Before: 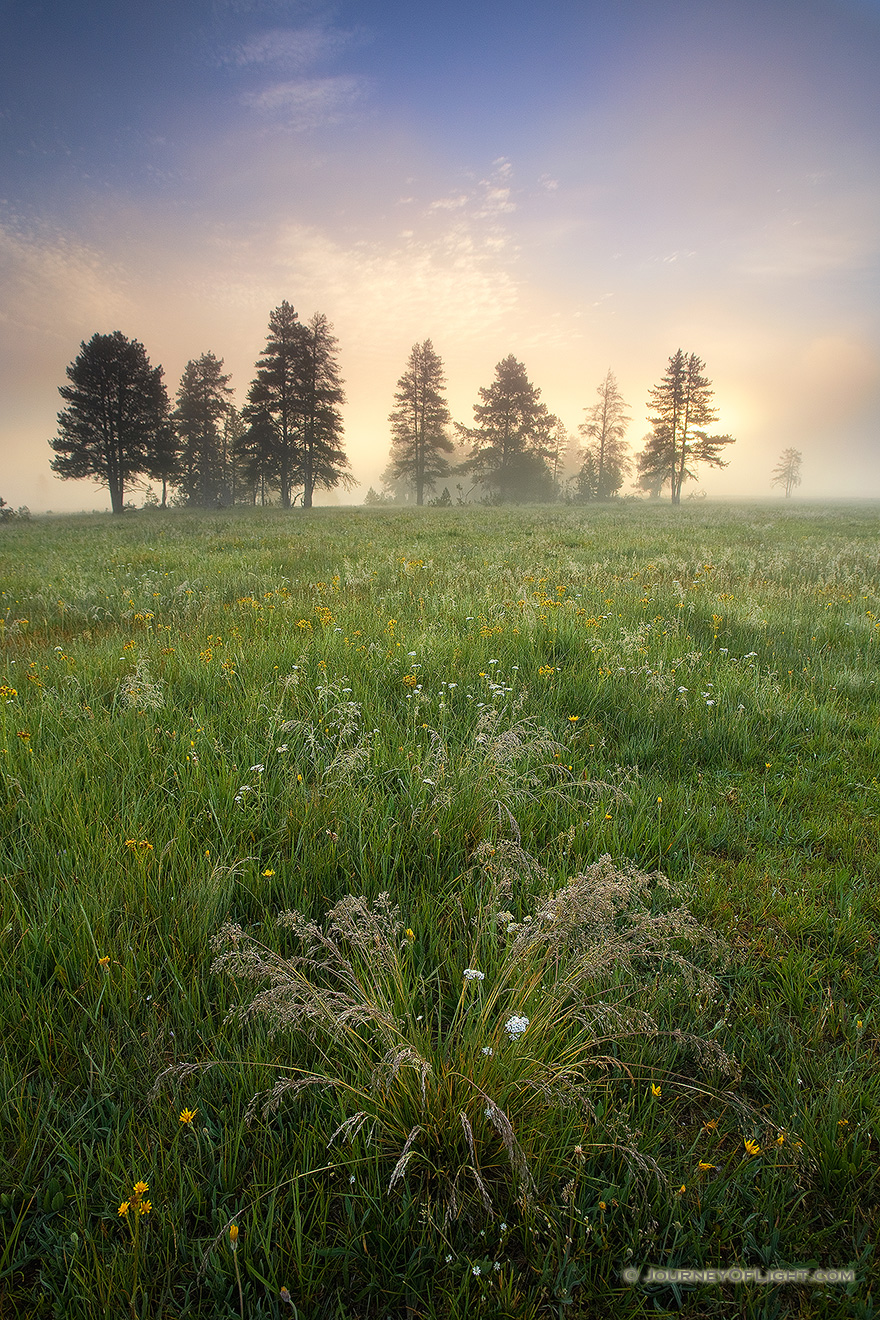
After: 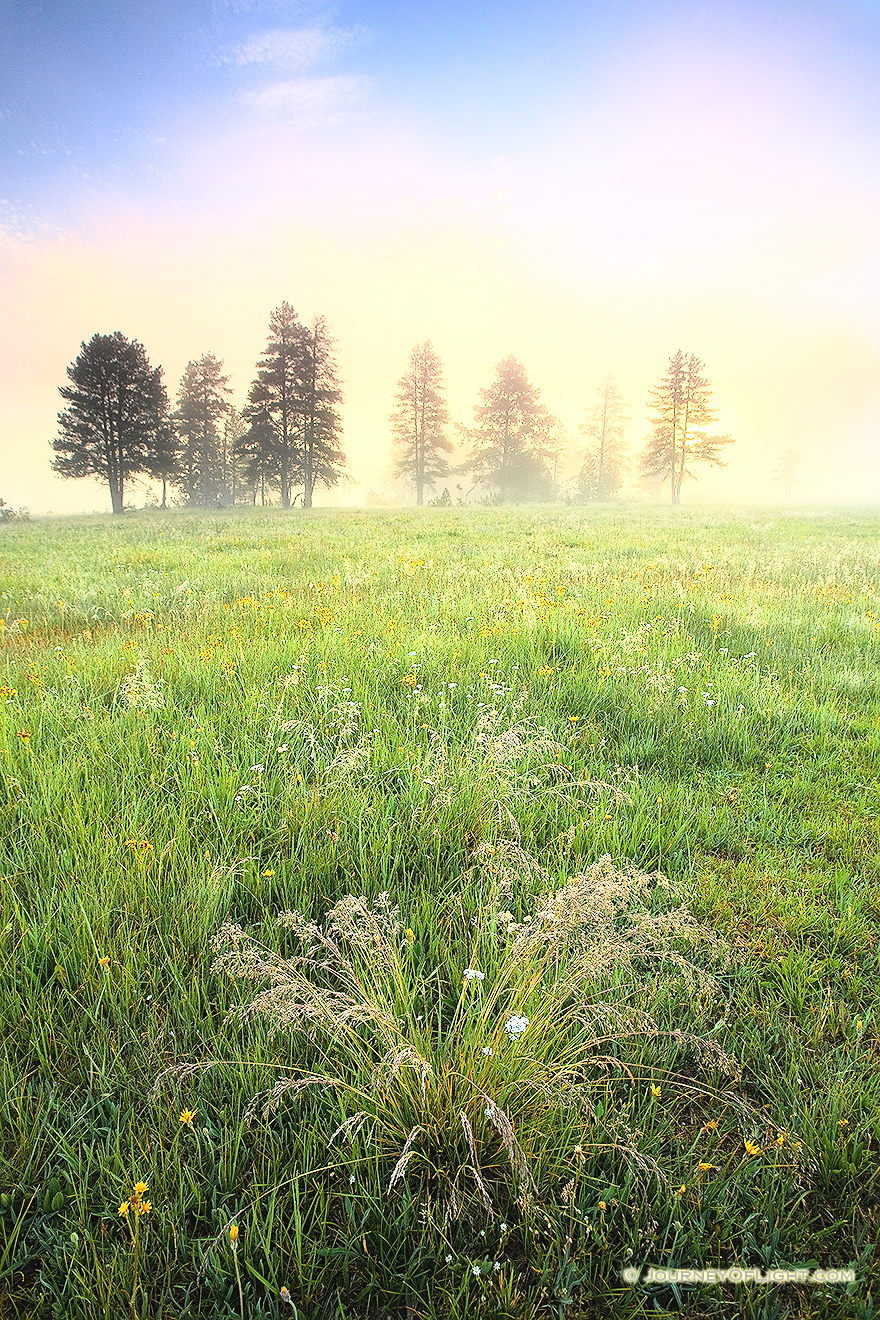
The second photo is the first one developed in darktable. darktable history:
sharpen: amount 0.2
base curve: curves: ch0 [(0, 0) (0.018, 0.026) (0.143, 0.37) (0.33, 0.731) (0.458, 0.853) (0.735, 0.965) (0.905, 0.986) (1, 1)]
exposure: black level correction -0.002, exposure 0.54 EV, compensate highlight preservation false
